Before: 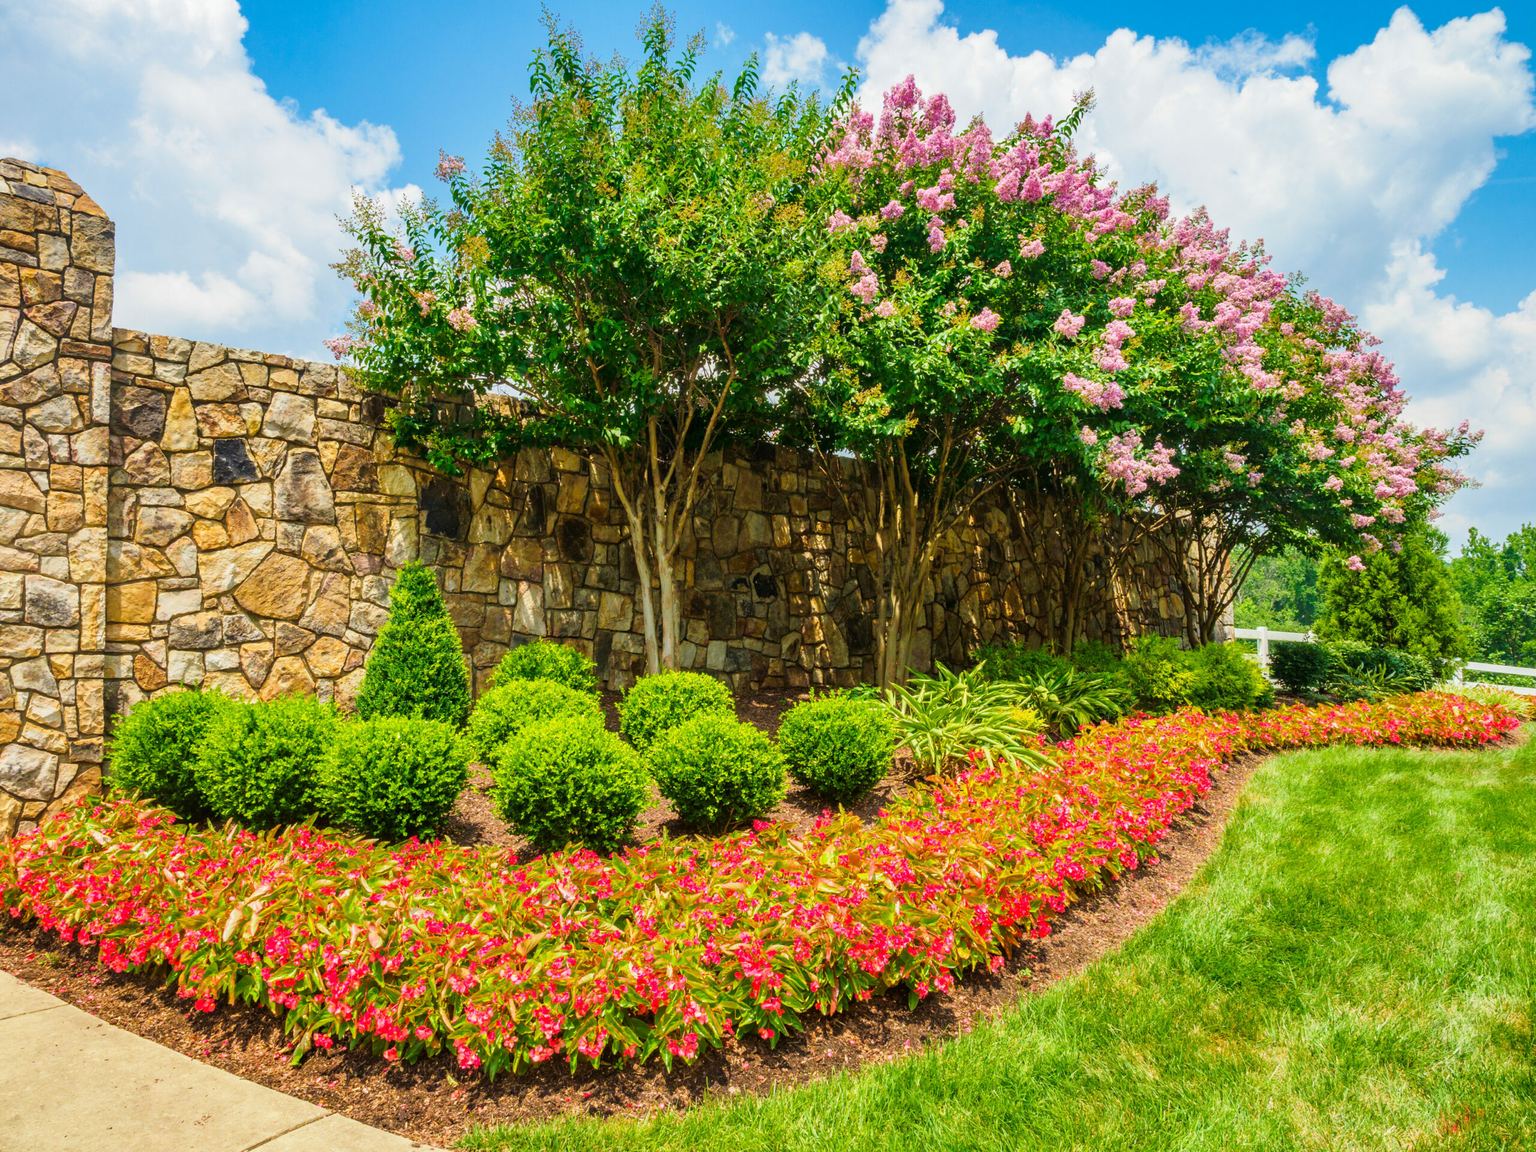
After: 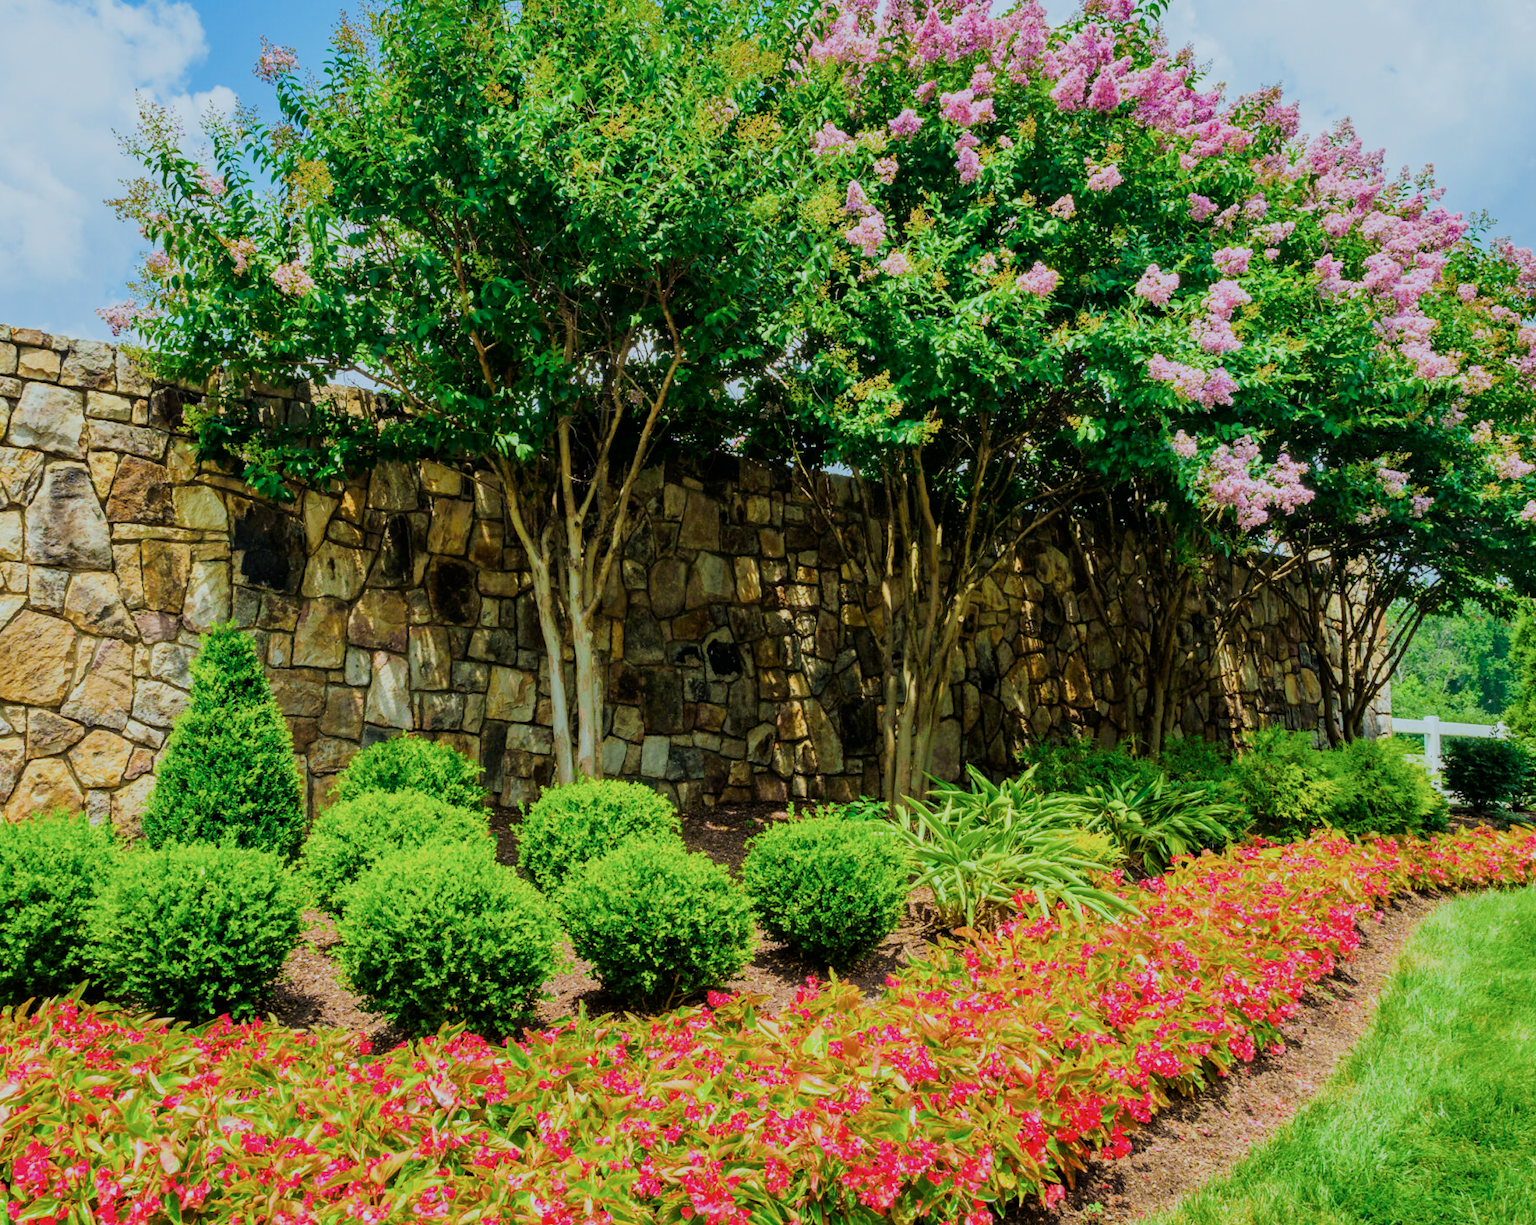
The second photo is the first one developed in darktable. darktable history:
filmic rgb: black relative exposure -7.65 EV, white relative exposure 4.56 EV, threshold 5.95 EV, hardness 3.61, enable highlight reconstruction true
color calibration: illuminant F (fluorescent), F source F9 (Cool White Deluxe 4150 K) – high CRI, x 0.375, y 0.373, temperature 4153.93 K
contrast brightness saturation: contrast 0.078, saturation 0.023
crop and rotate: left 16.718%, top 10.746%, right 12.971%, bottom 14.513%
